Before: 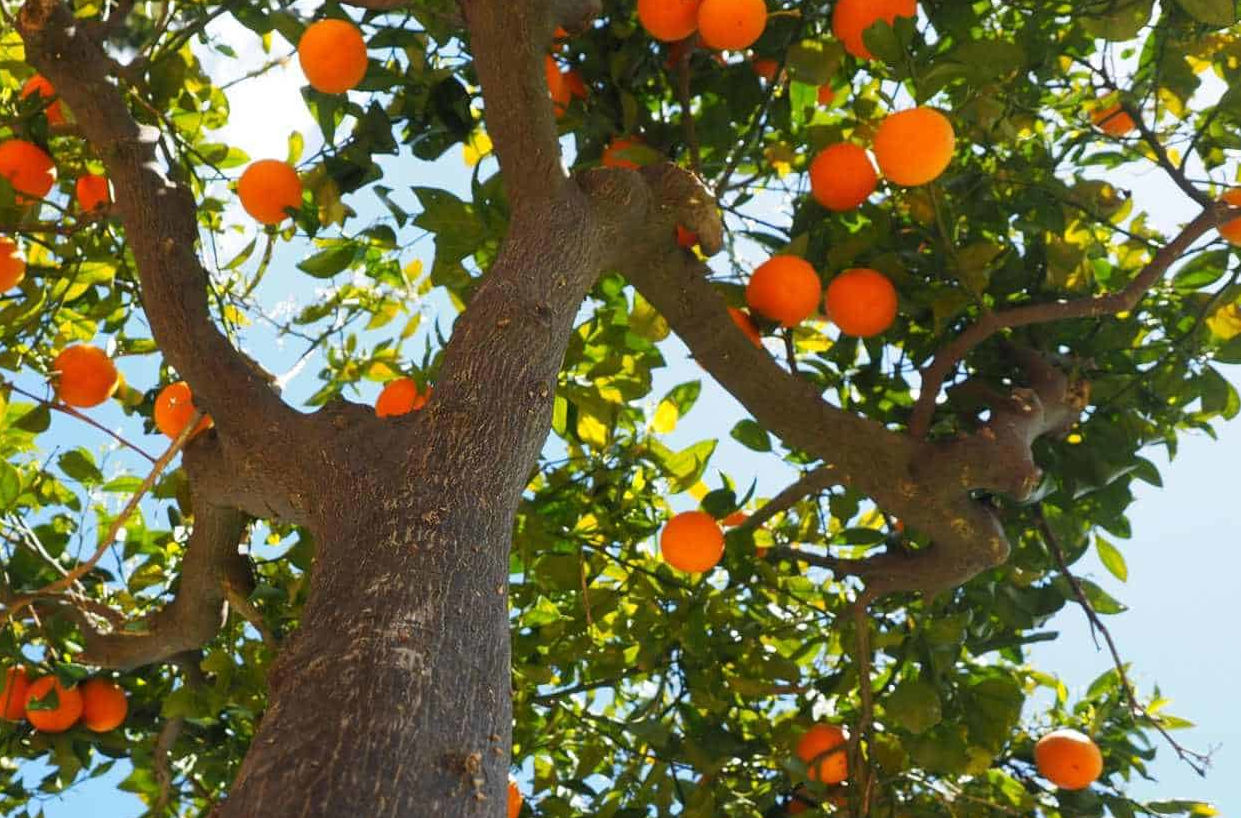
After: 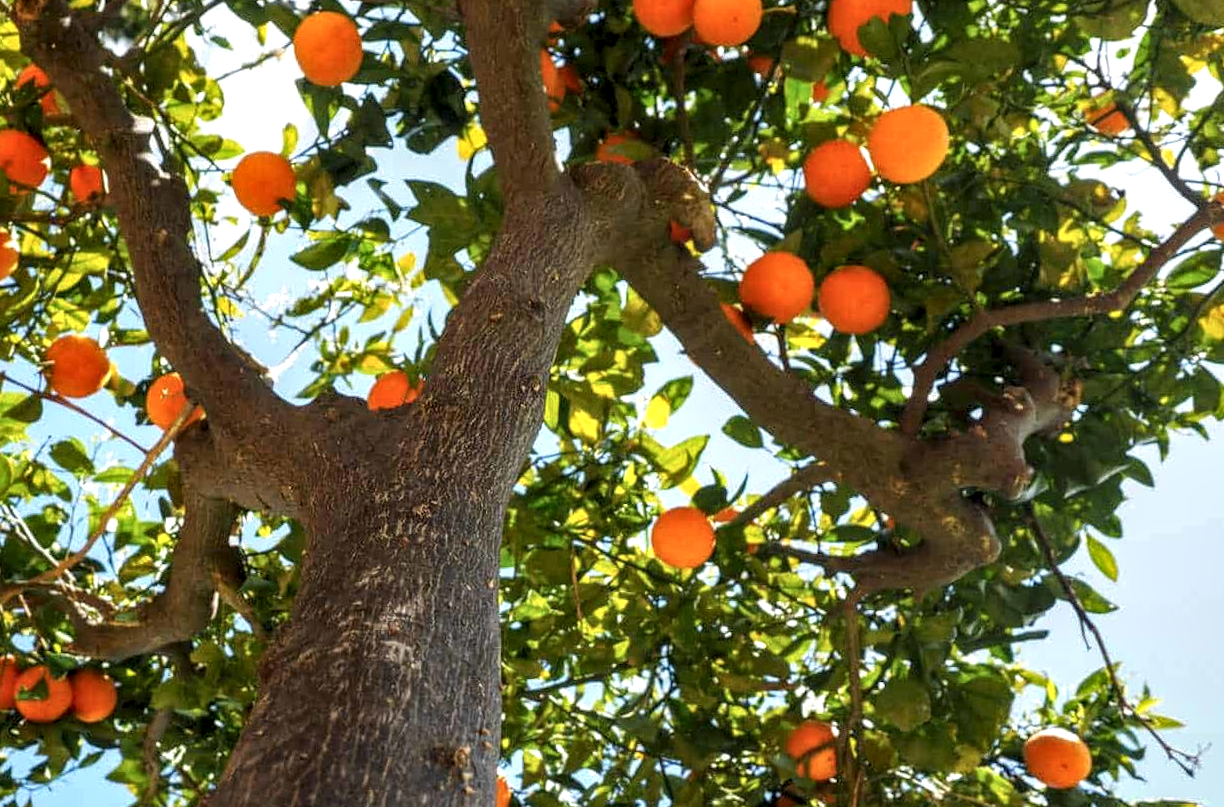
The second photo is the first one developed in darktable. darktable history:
crop and rotate: angle -0.5°
local contrast: detail 160%
